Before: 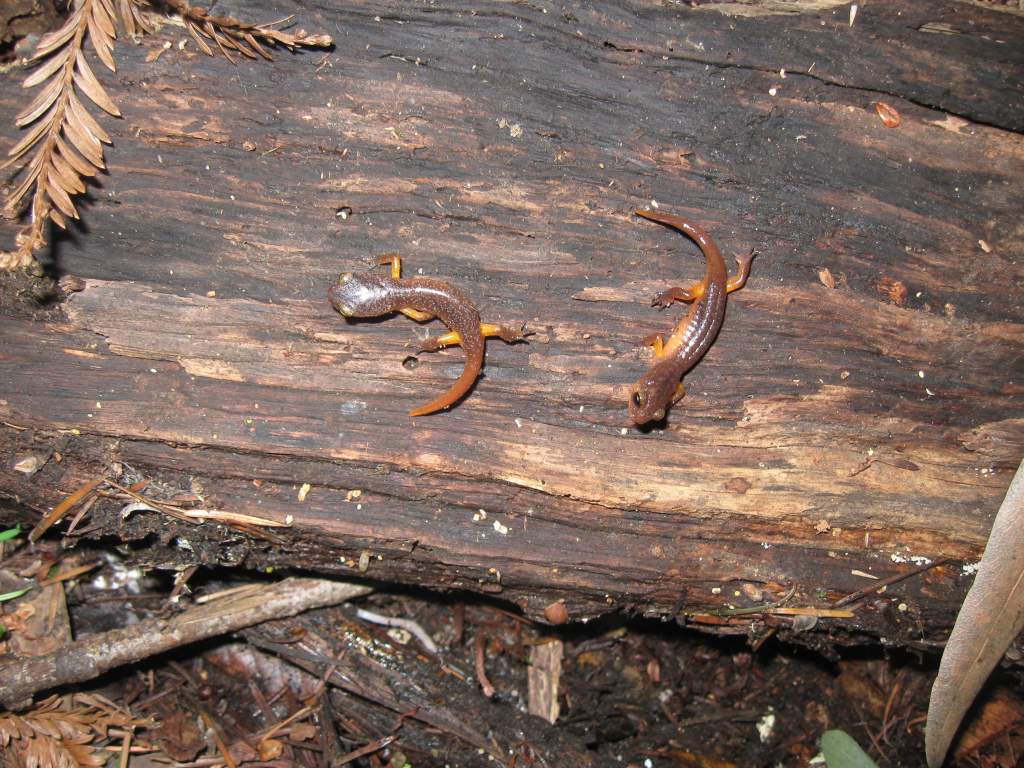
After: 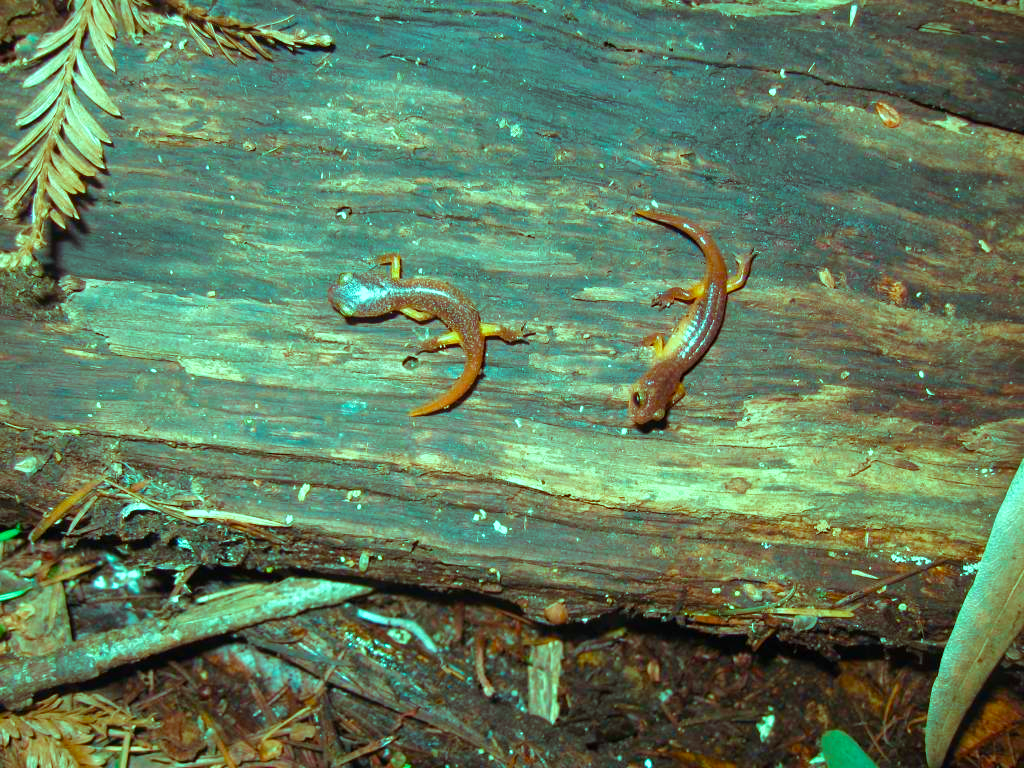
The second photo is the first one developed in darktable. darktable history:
color balance rgb: highlights gain › luminance 20.029%, highlights gain › chroma 13.097%, highlights gain › hue 171.69°, perceptual saturation grading › global saturation 45.109%, perceptual saturation grading › highlights -50.077%, perceptual saturation grading › shadows 30.137%, global vibrance 14.746%
velvia: on, module defaults
